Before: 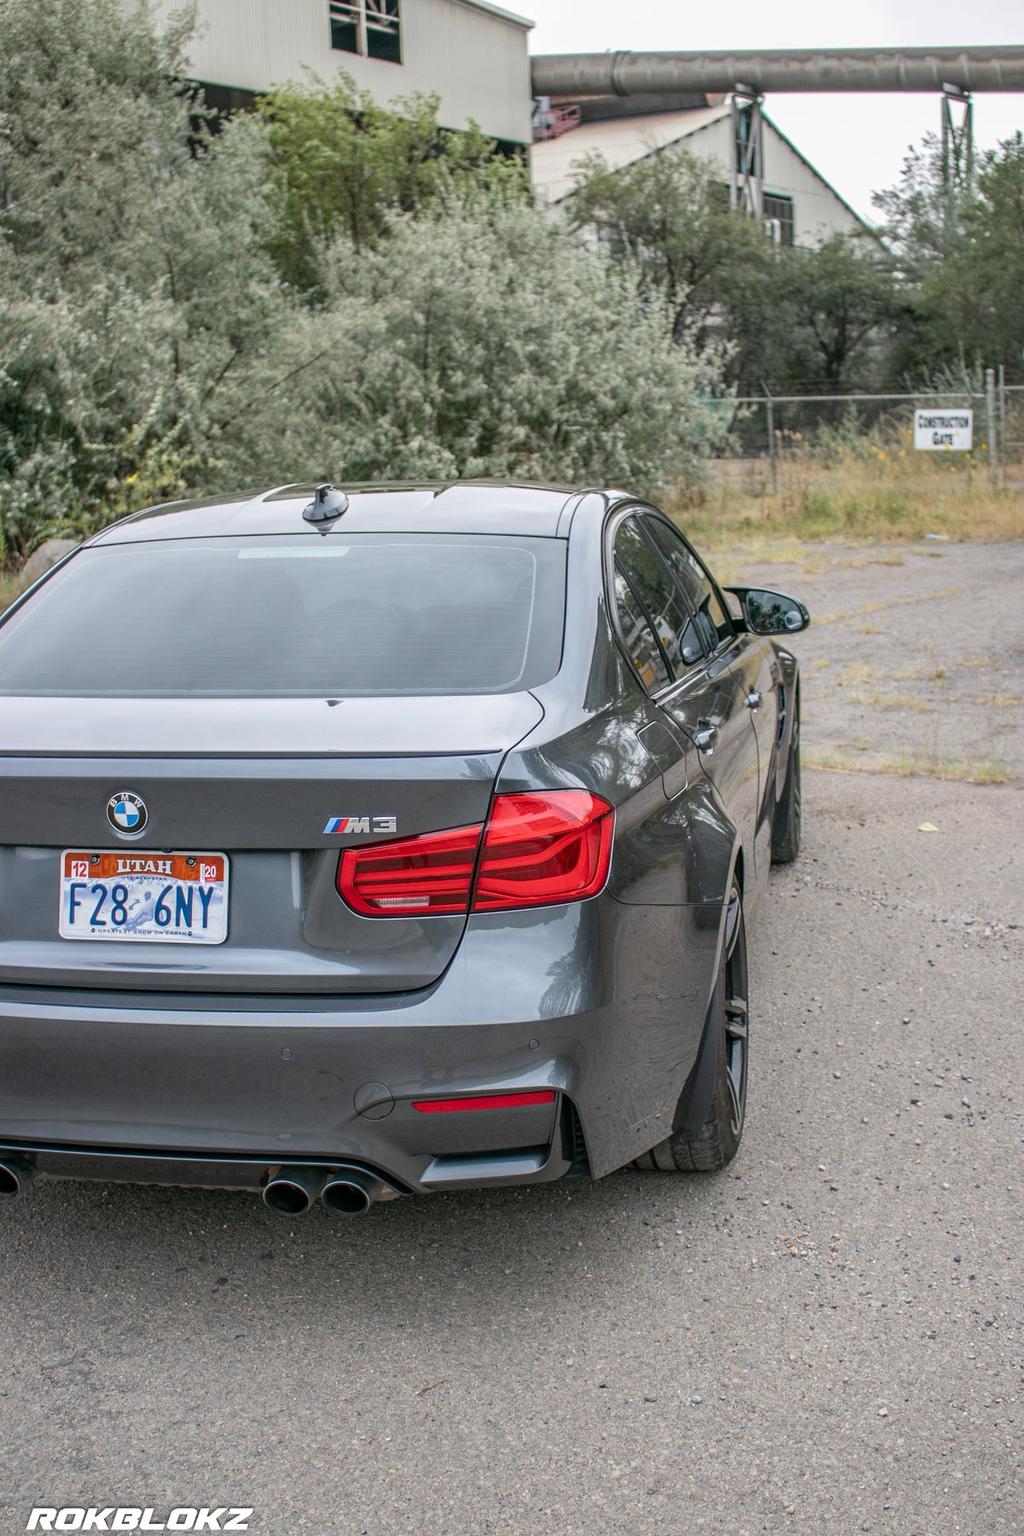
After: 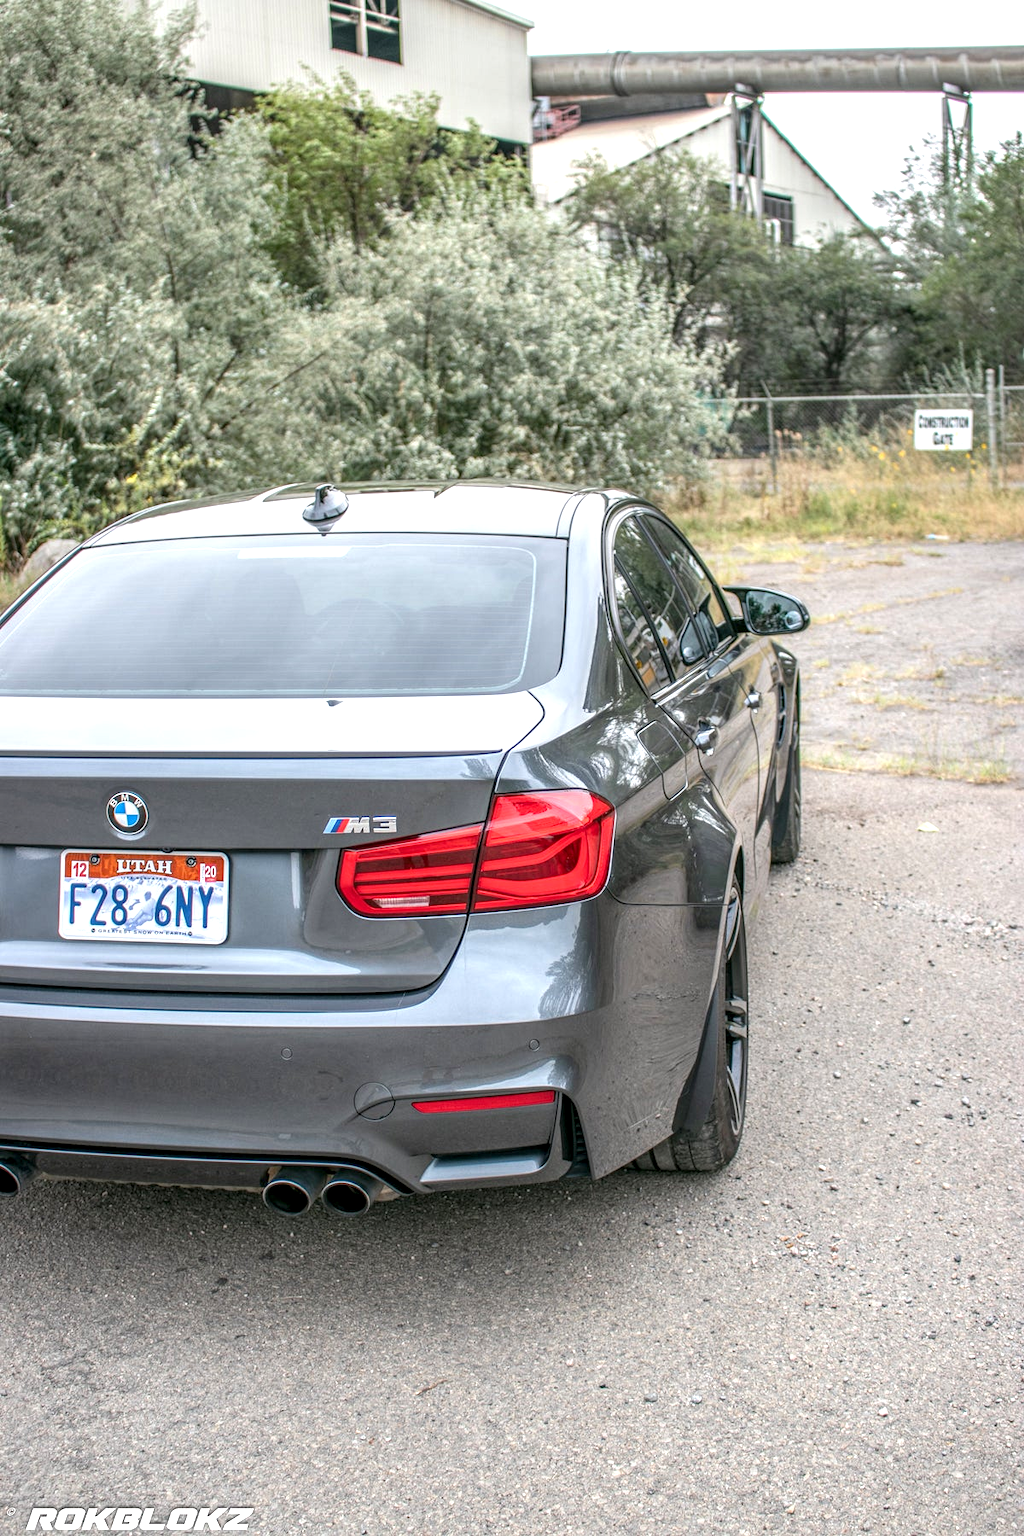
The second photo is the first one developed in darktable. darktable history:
exposure: black level correction 0, exposure 0.7 EV, compensate exposure bias true, compensate highlight preservation false
color correction: highlights a* 0.003, highlights b* -0.283
local contrast: on, module defaults
